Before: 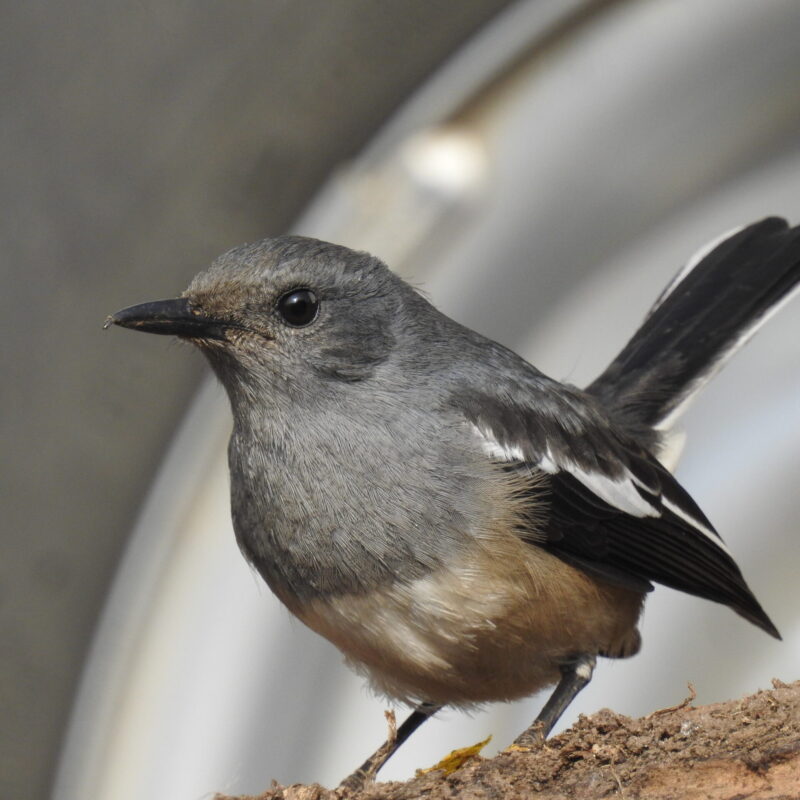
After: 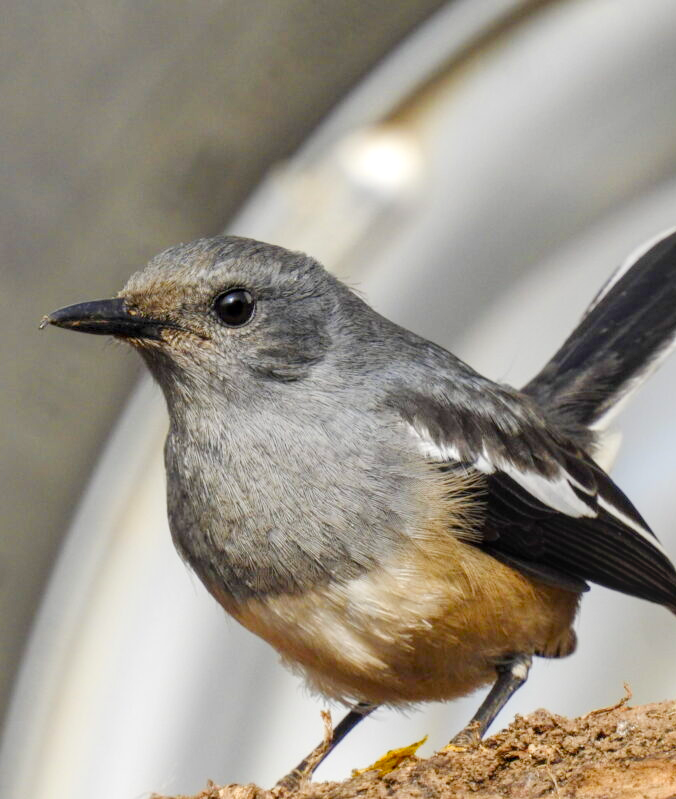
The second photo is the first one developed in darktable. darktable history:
velvia: strength 31.67%, mid-tones bias 0.202
local contrast: on, module defaults
tone curve: curves: ch0 [(0, 0) (0.07, 0.057) (0.15, 0.177) (0.352, 0.445) (0.59, 0.703) (0.857, 0.908) (1, 1)], preserve colors none
crop: left 8.001%, right 7.439%
